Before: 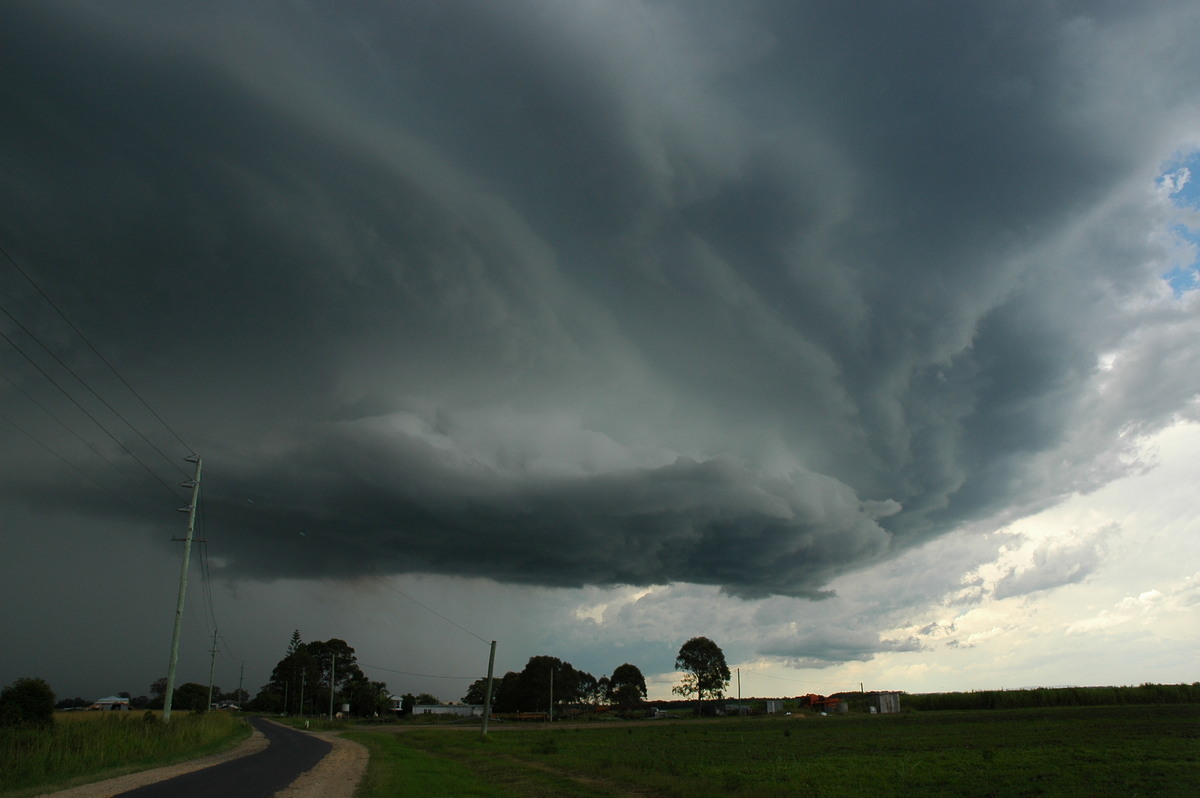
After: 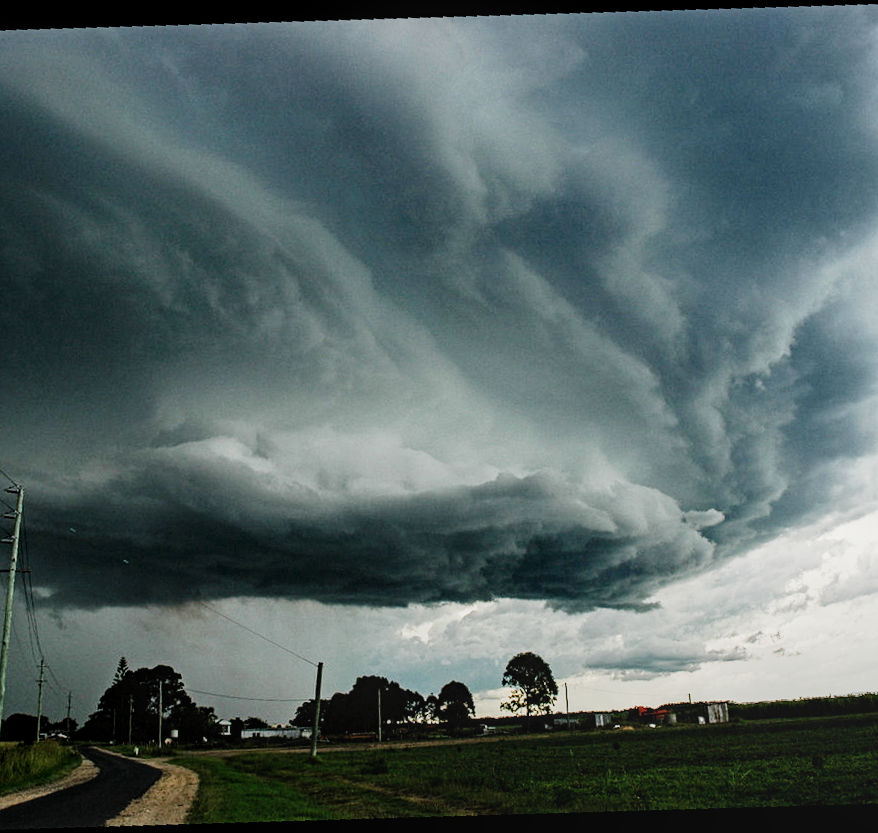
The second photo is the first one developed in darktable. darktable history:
exposure: black level correction 0, exposure 0.5 EV, compensate highlight preservation false
tone curve: curves: ch0 [(0, 0) (0.003, 0.019) (0.011, 0.019) (0.025, 0.026) (0.044, 0.043) (0.069, 0.066) (0.1, 0.095) (0.136, 0.133) (0.177, 0.181) (0.224, 0.233) (0.277, 0.302) (0.335, 0.375) (0.399, 0.452) (0.468, 0.532) (0.543, 0.609) (0.623, 0.695) (0.709, 0.775) (0.801, 0.865) (0.898, 0.932) (1, 1)], preserve colors none
local contrast: on, module defaults
crop and rotate: angle -3.27°, left 14.277%, top 0.028%, right 10.766%, bottom 0.028%
sigmoid: skew -0.2, preserve hue 0%, red attenuation 0.1, red rotation 0.035, green attenuation 0.1, green rotation -0.017, blue attenuation 0.15, blue rotation -0.052, base primaries Rec2020
rotate and perspective: rotation -4.98°, automatic cropping off
contrast equalizer: octaves 7, y [[0.5, 0.542, 0.583, 0.625, 0.667, 0.708], [0.5 ×6], [0.5 ×6], [0 ×6], [0 ×6]]
